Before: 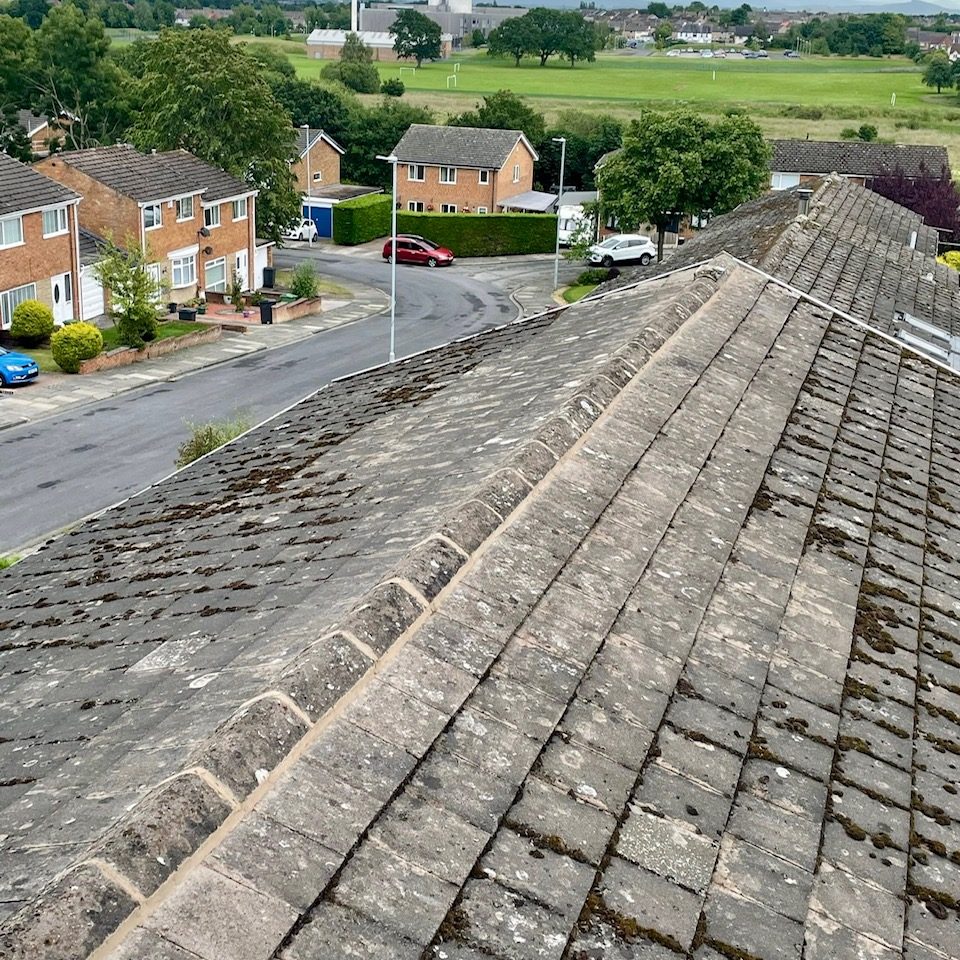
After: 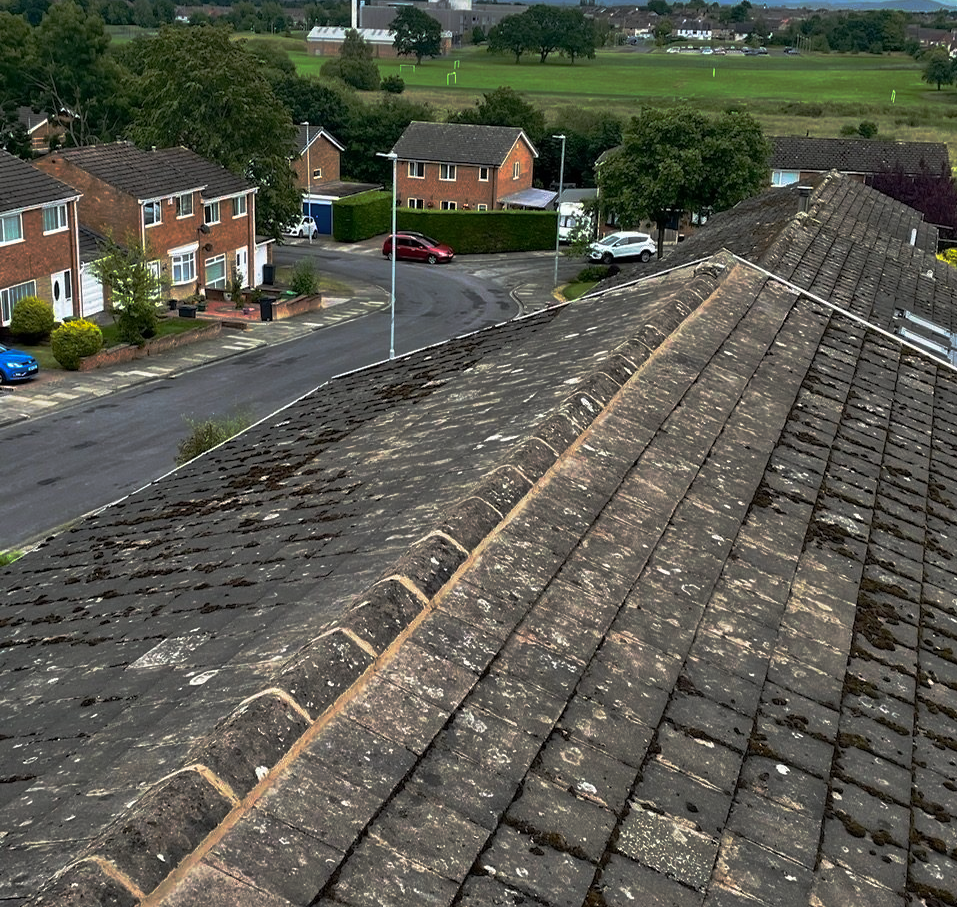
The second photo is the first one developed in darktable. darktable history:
crop: top 0.406%, right 0.258%, bottom 5.08%
base curve: curves: ch0 [(0, 0) (0.564, 0.291) (0.802, 0.731) (1, 1)], preserve colors none
